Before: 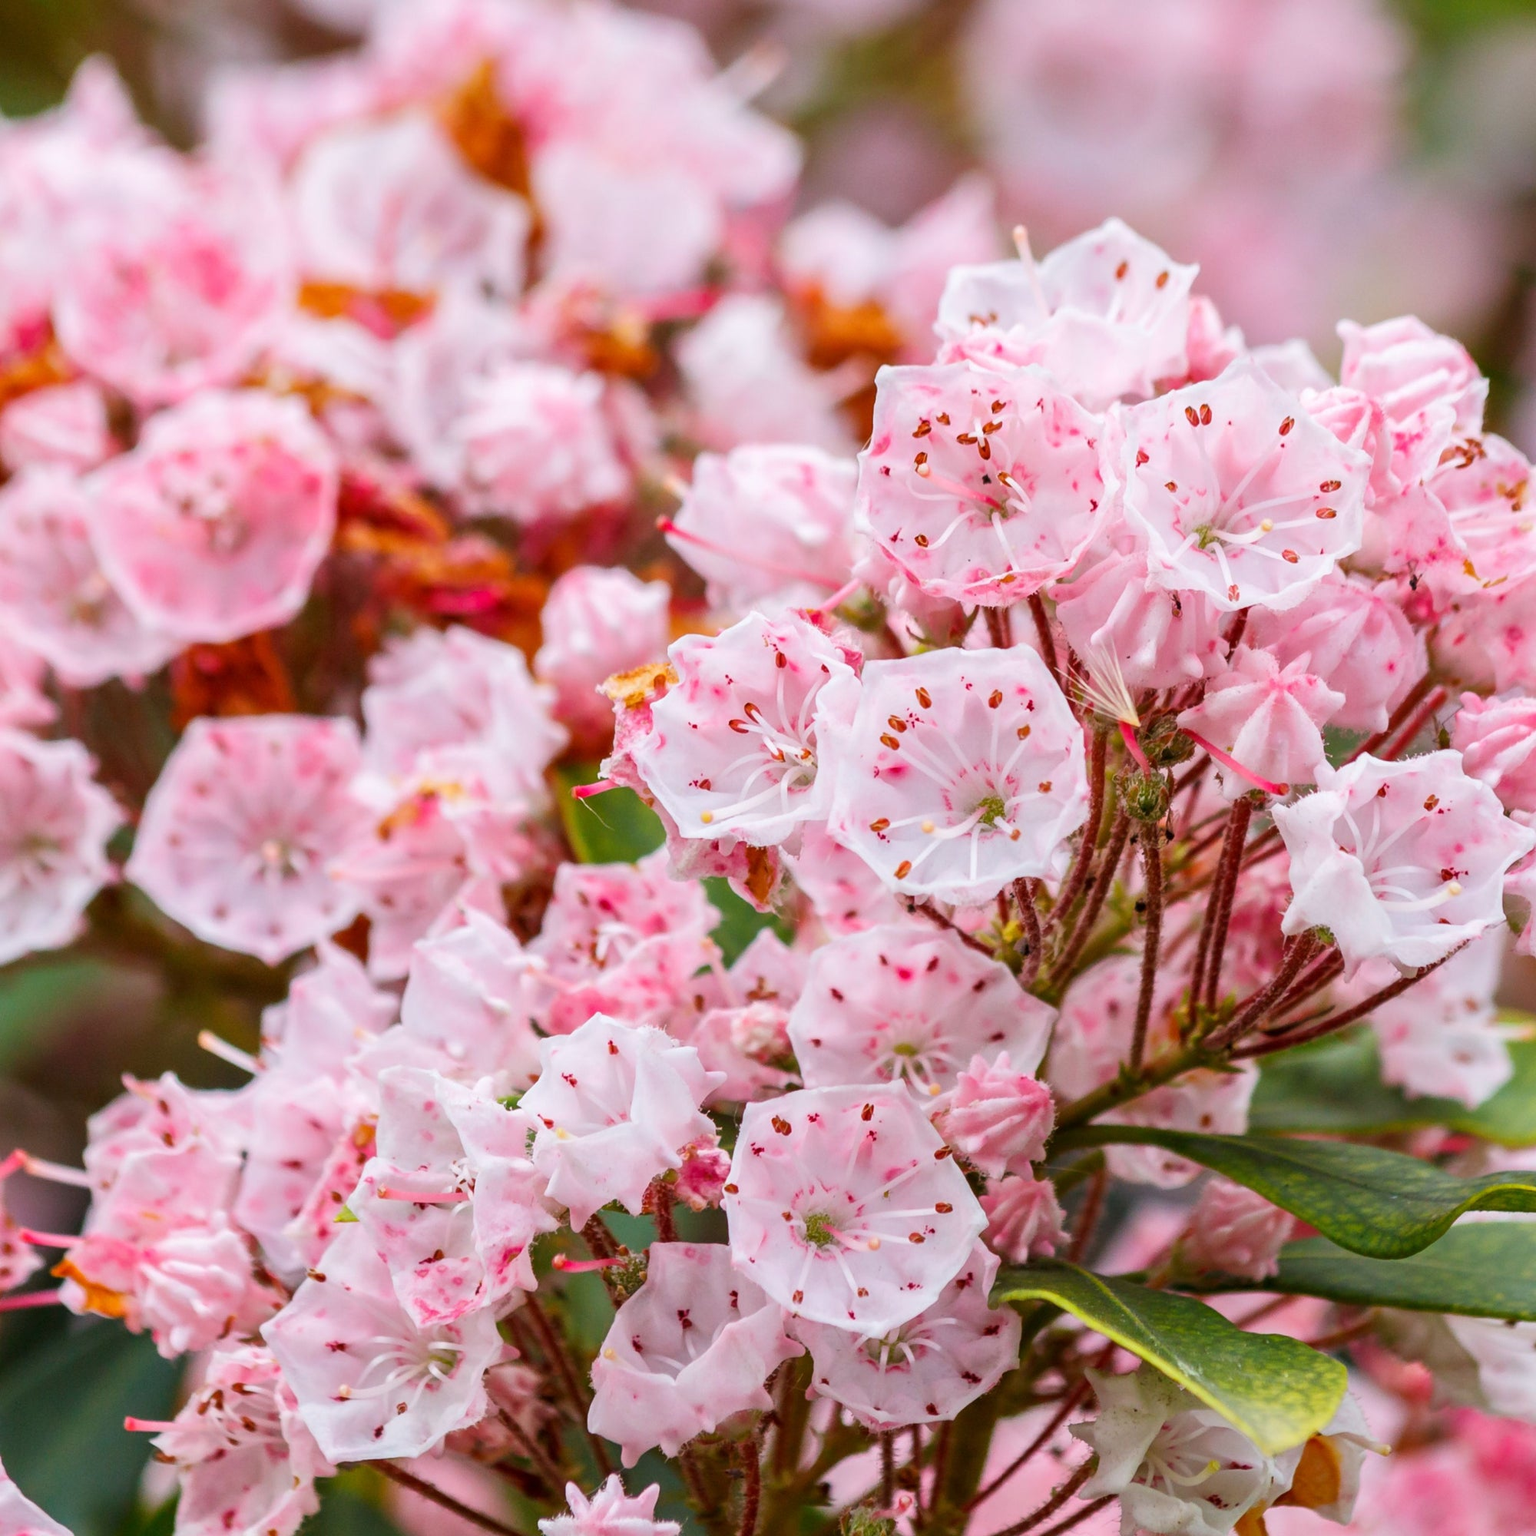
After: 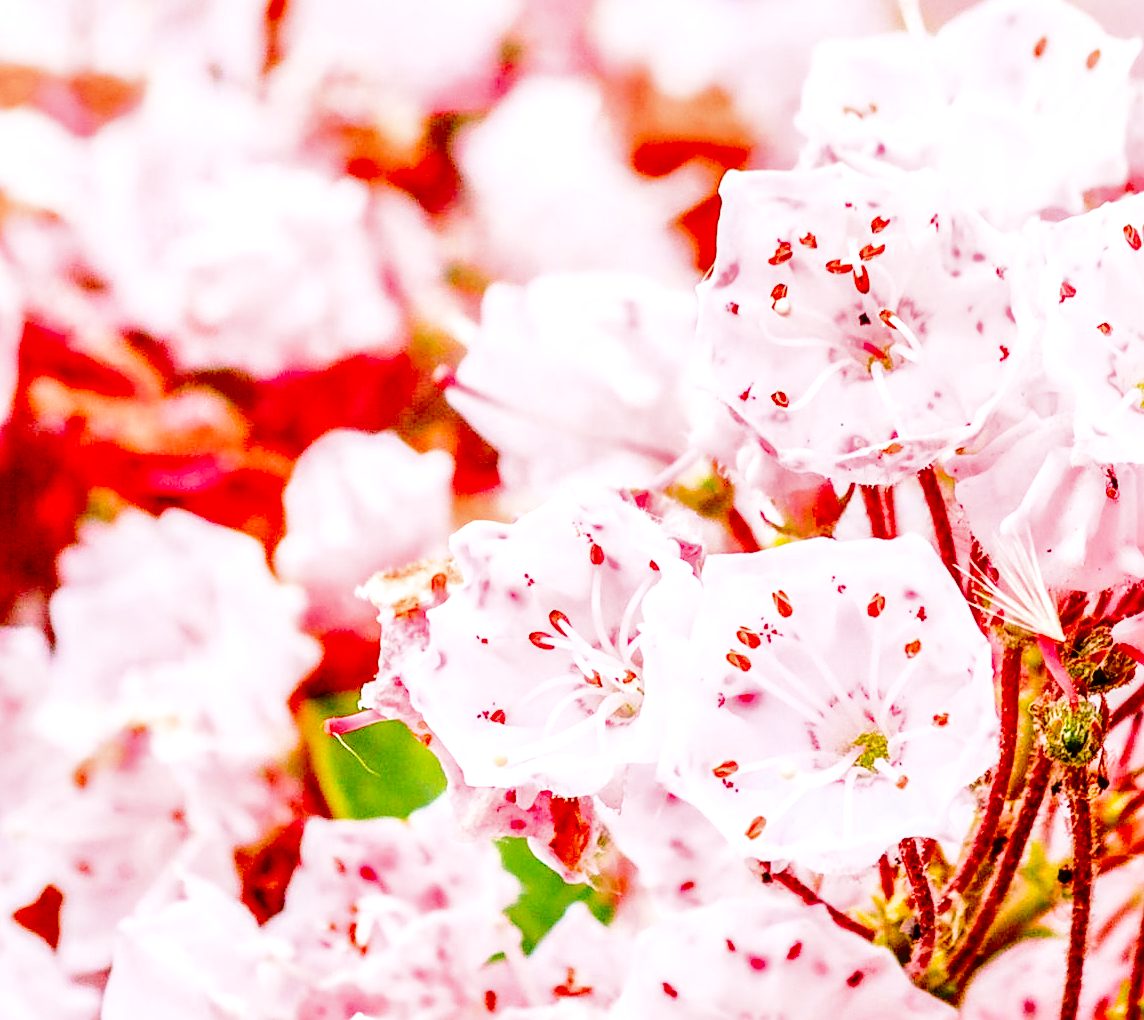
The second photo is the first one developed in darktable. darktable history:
exposure: exposure 2.046 EV, compensate exposure bias true, compensate highlight preservation false
crop: left 21.012%, top 15.267%, right 21.782%, bottom 33.721%
shadows and highlights: shadows 61.41, white point adjustment 0.553, highlights -33.98, compress 83.78%
tone curve: curves: ch0 [(0, 0) (0.003, 0.03) (0.011, 0.03) (0.025, 0.033) (0.044, 0.035) (0.069, 0.04) (0.1, 0.046) (0.136, 0.052) (0.177, 0.08) (0.224, 0.121) (0.277, 0.225) (0.335, 0.343) (0.399, 0.456) (0.468, 0.555) (0.543, 0.647) (0.623, 0.732) (0.709, 0.808) (0.801, 0.886) (0.898, 0.947) (1, 1)], preserve colors none
sharpen: on, module defaults
contrast brightness saturation: brightness -0.254, saturation 0.201
filmic rgb: black relative exposure -7.65 EV, white relative exposure 4.56 EV, hardness 3.61, color science v6 (2022)
local contrast: highlights 39%, shadows 62%, detail 137%, midtone range 0.51
